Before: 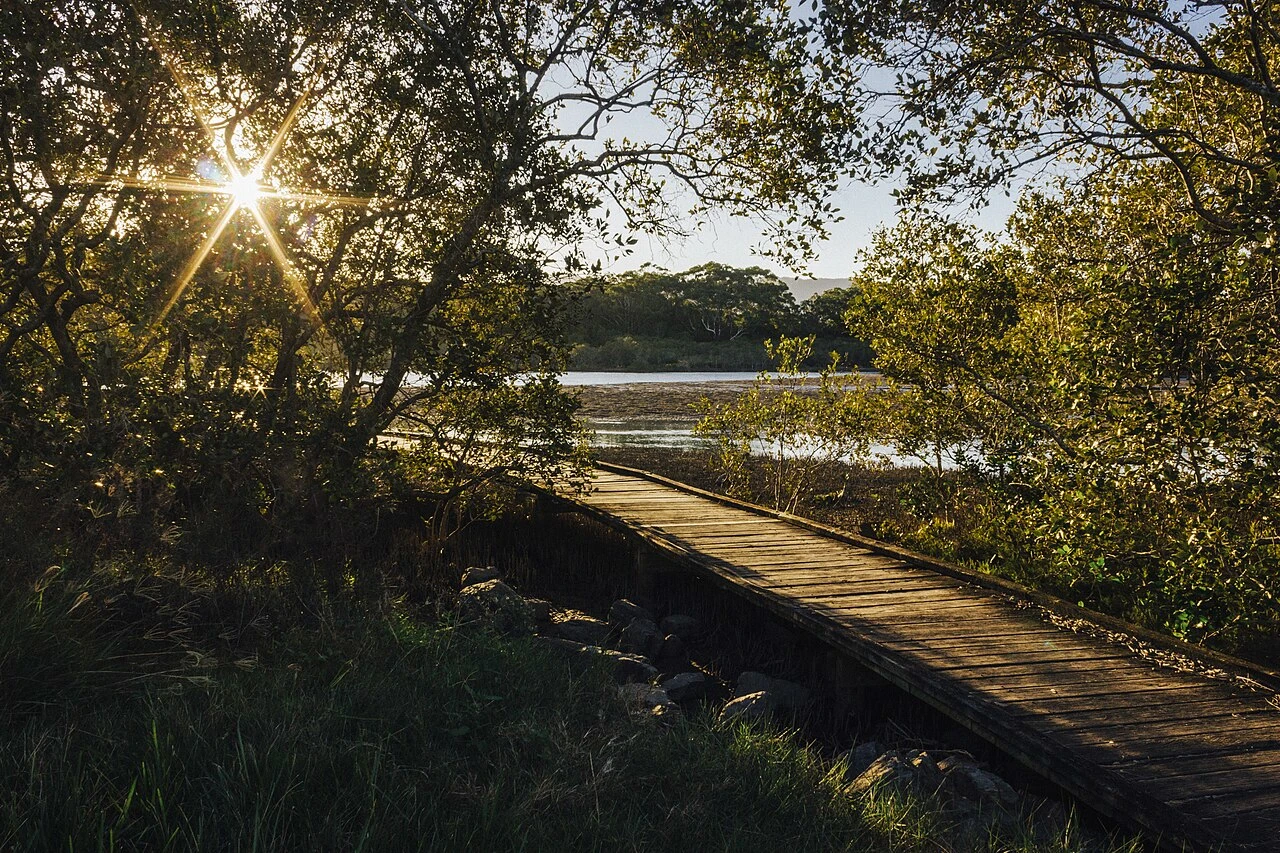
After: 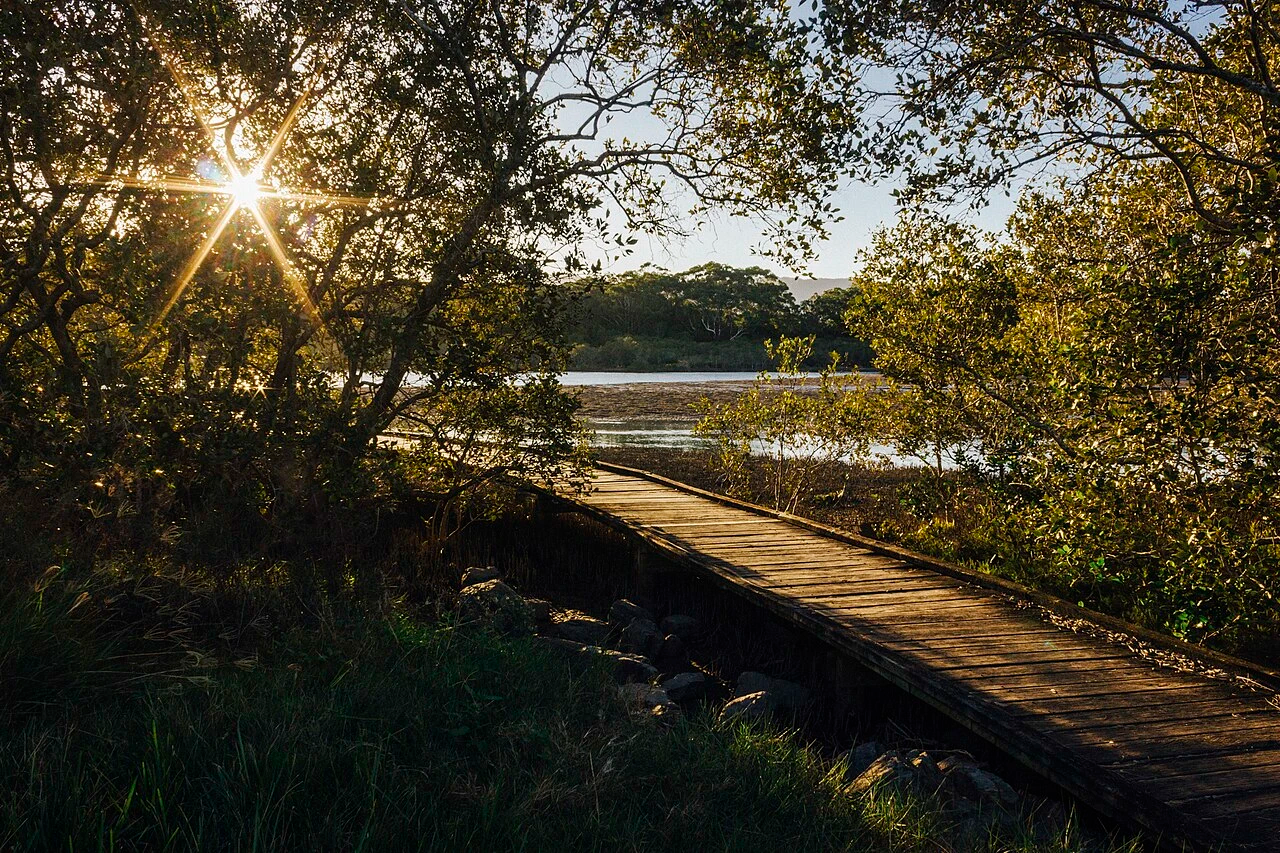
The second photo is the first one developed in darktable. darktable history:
shadows and highlights: shadows -23.61, highlights 46.49, soften with gaussian
